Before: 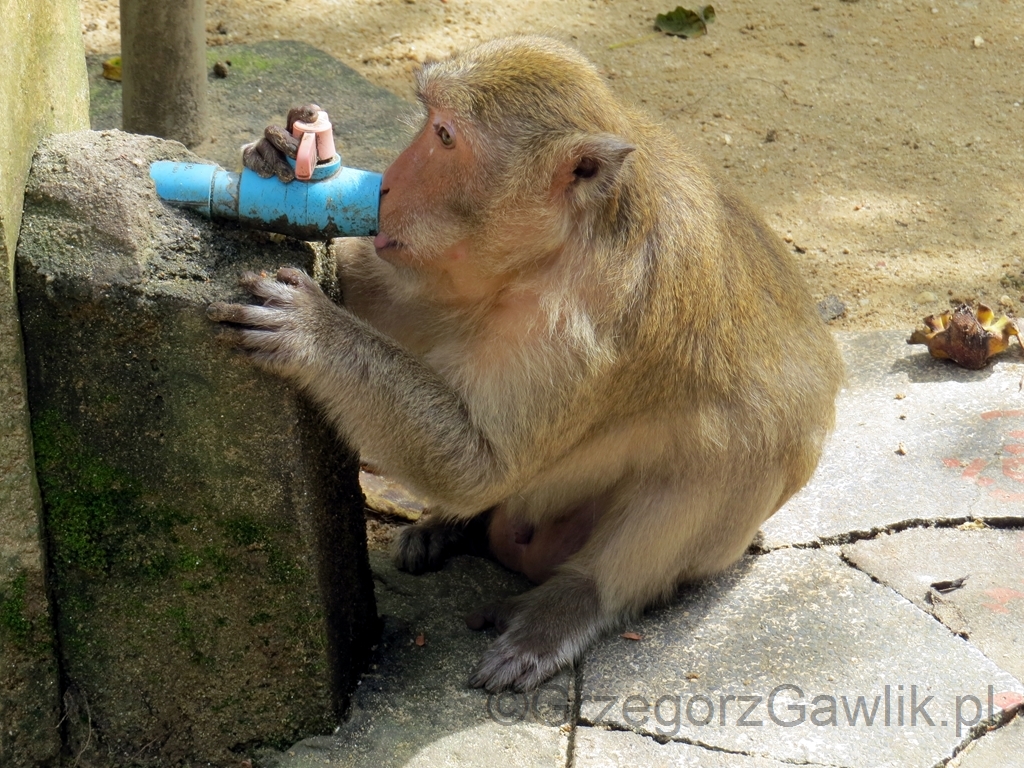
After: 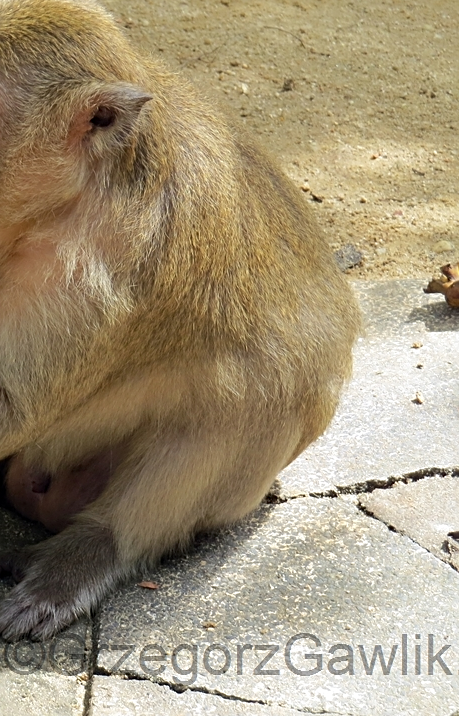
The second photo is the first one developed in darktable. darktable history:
sharpen: on, module defaults
crop: left 47.219%, top 6.713%, right 7.896%
